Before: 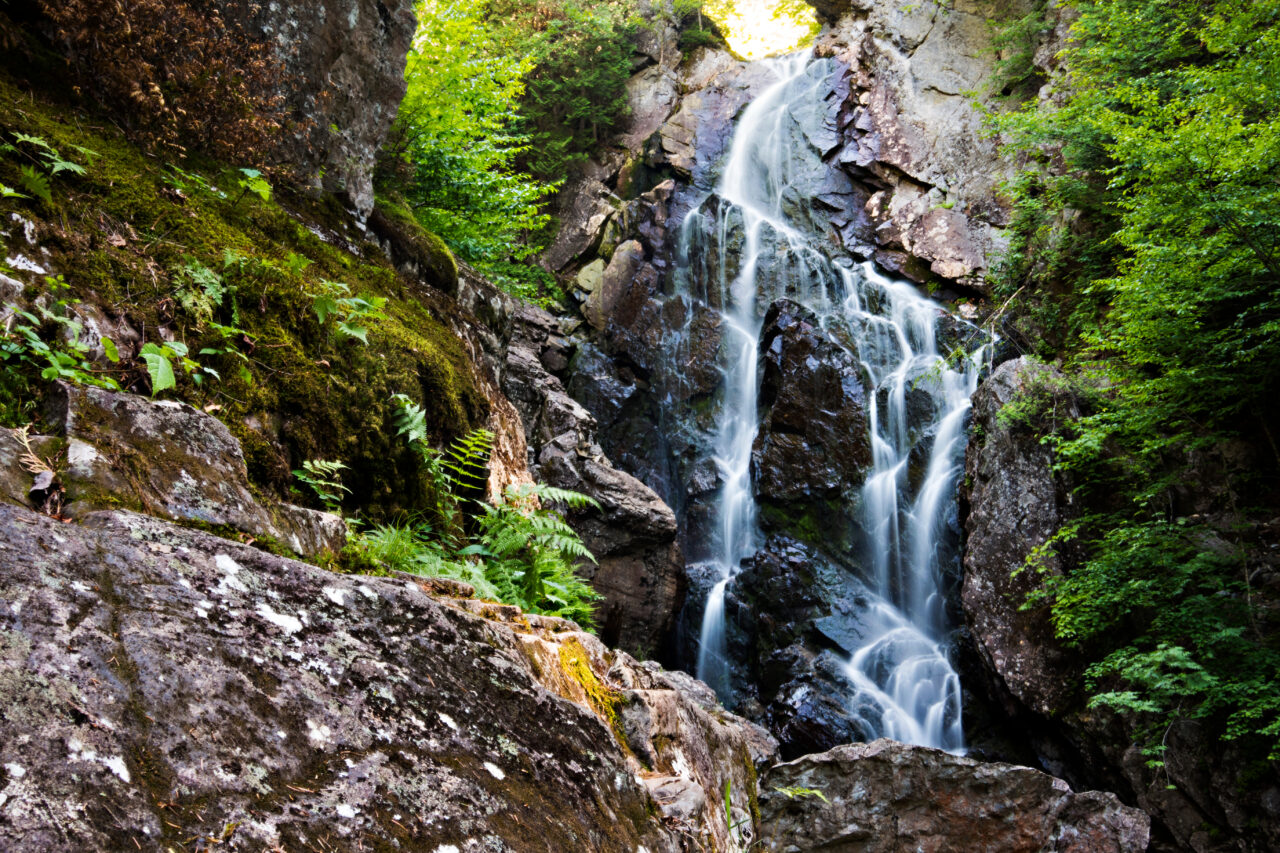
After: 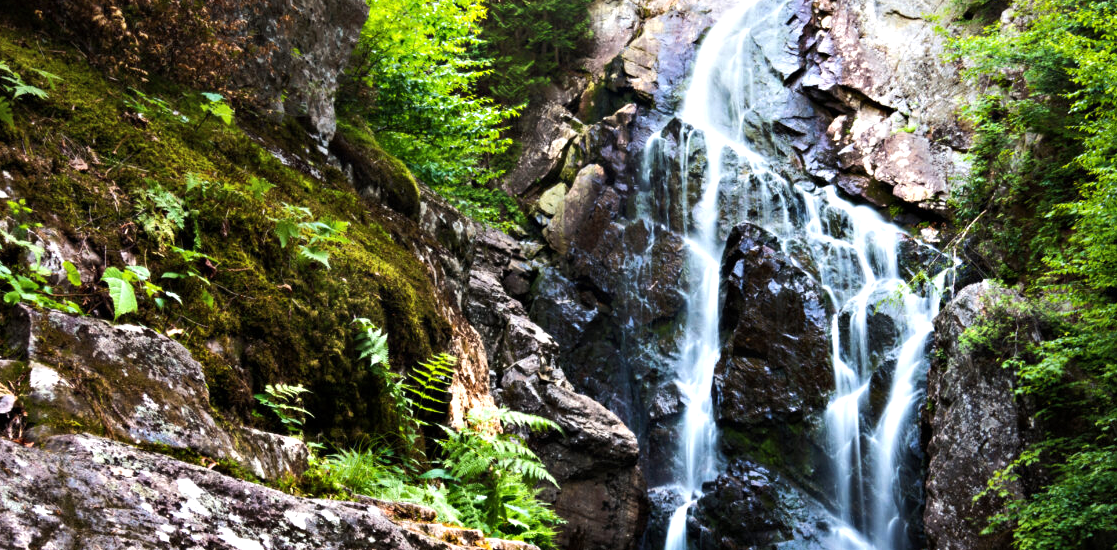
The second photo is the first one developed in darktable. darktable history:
shadows and highlights: shadows 37.27, highlights -28.18, soften with gaussian
crop: left 3.015%, top 8.969%, right 9.647%, bottom 26.457%
tone equalizer: -8 EV 0.001 EV, -7 EV -0.002 EV, -6 EV 0.002 EV, -5 EV -0.03 EV, -4 EV -0.116 EV, -3 EV -0.169 EV, -2 EV 0.24 EV, -1 EV 0.702 EV, +0 EV 0.493 EV
